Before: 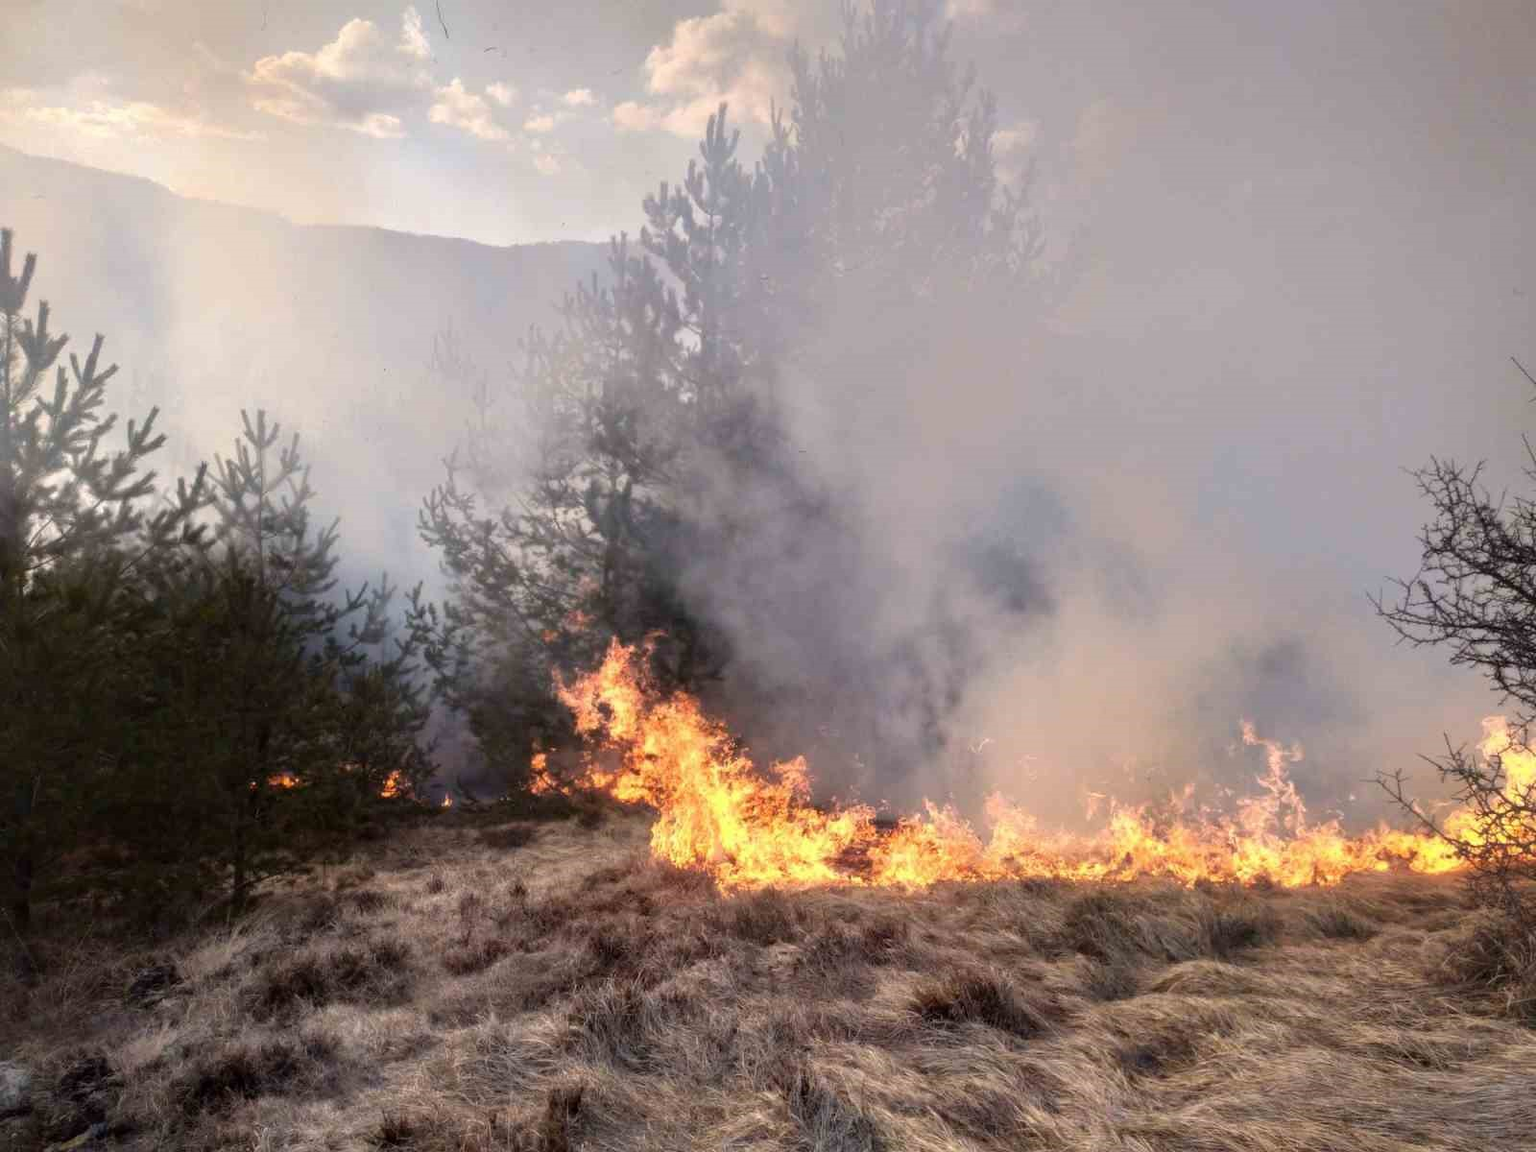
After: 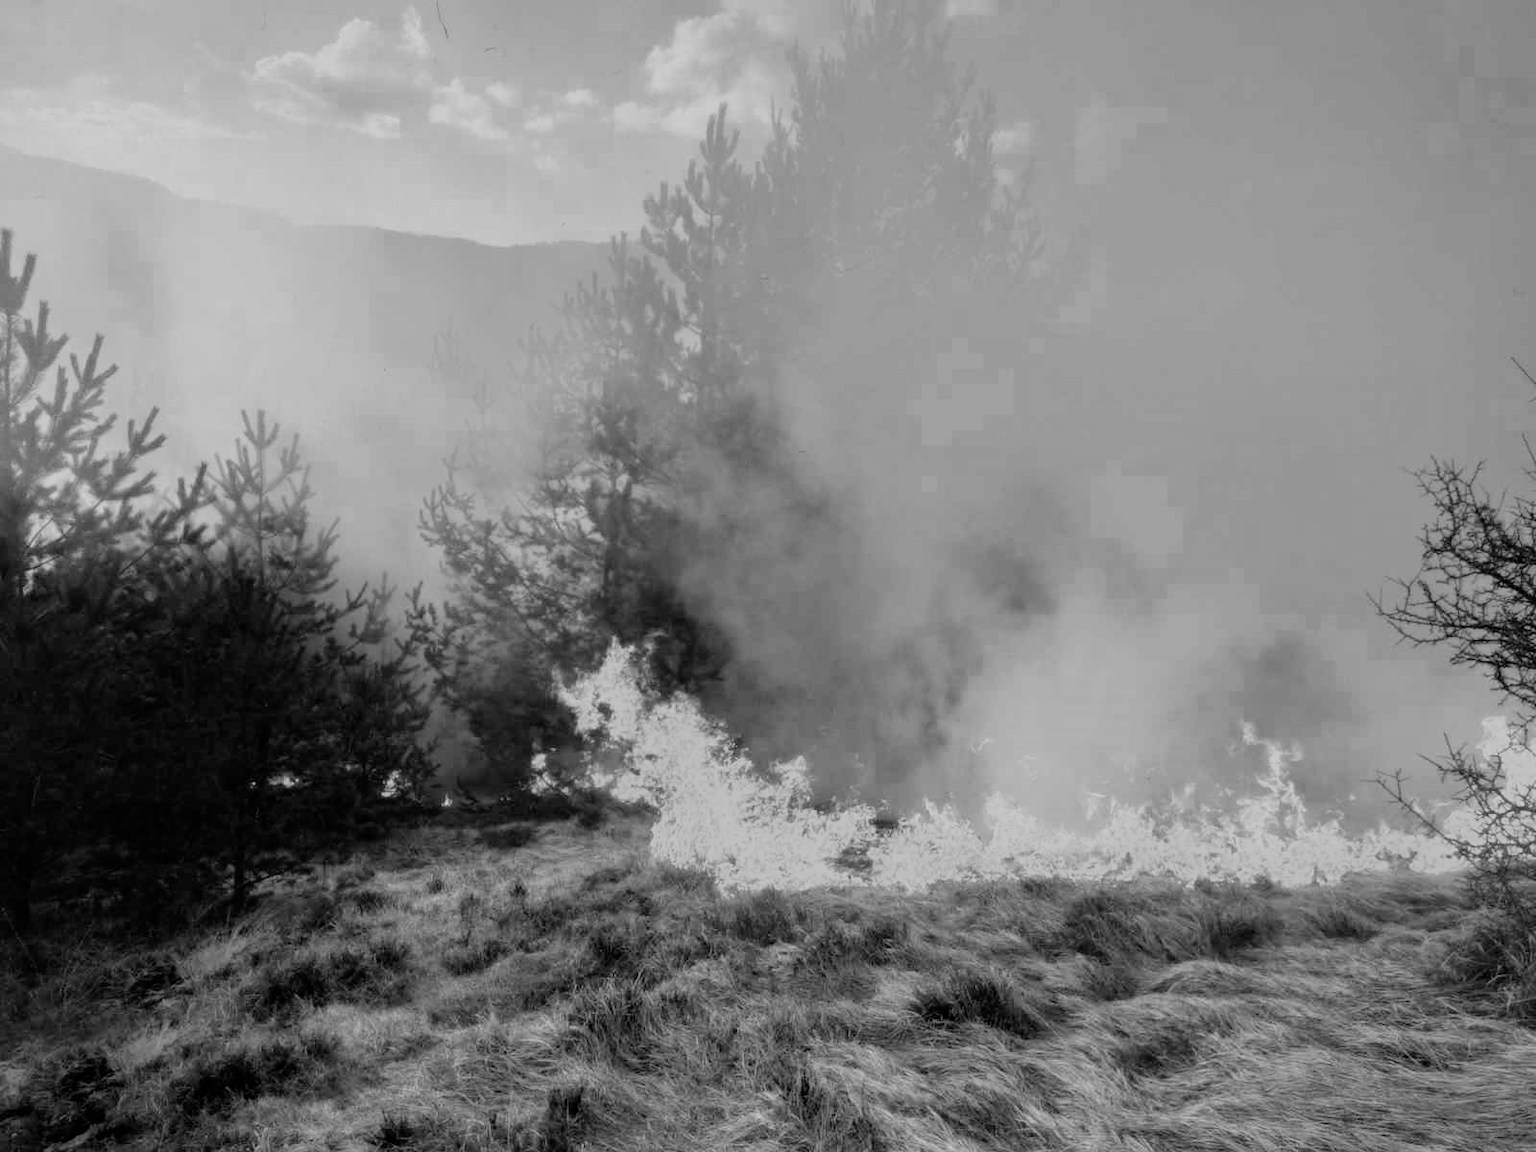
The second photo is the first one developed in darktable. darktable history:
monochrome: a -35.87, b 49.73, size 1.7
filmic rgb: black relative exposure -7.65 EV, white relative exposure 4.56 EV, hardness 3.61, color science v6 (2022)
color zones: curves: ch0 [(0, 0.465) (0.092, 0.596) (0.289, 0.464) (0.429, 0.453) (0.571, 0.464) (0.714, 0.455) (0.857, 0.462) (1, 0.465)]
